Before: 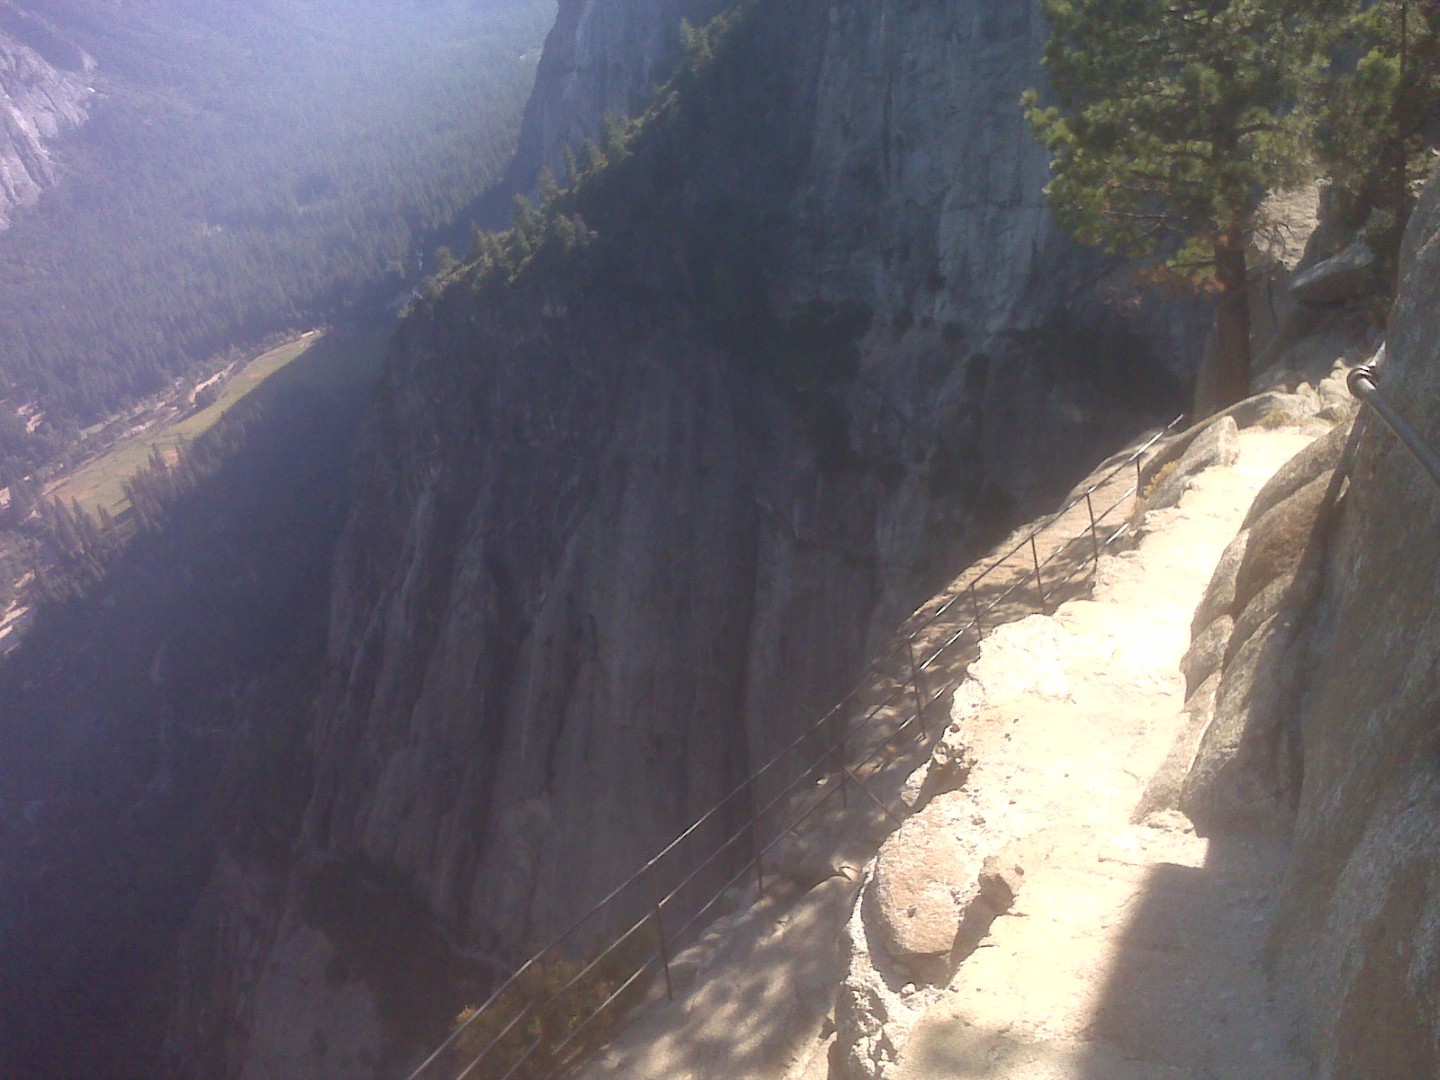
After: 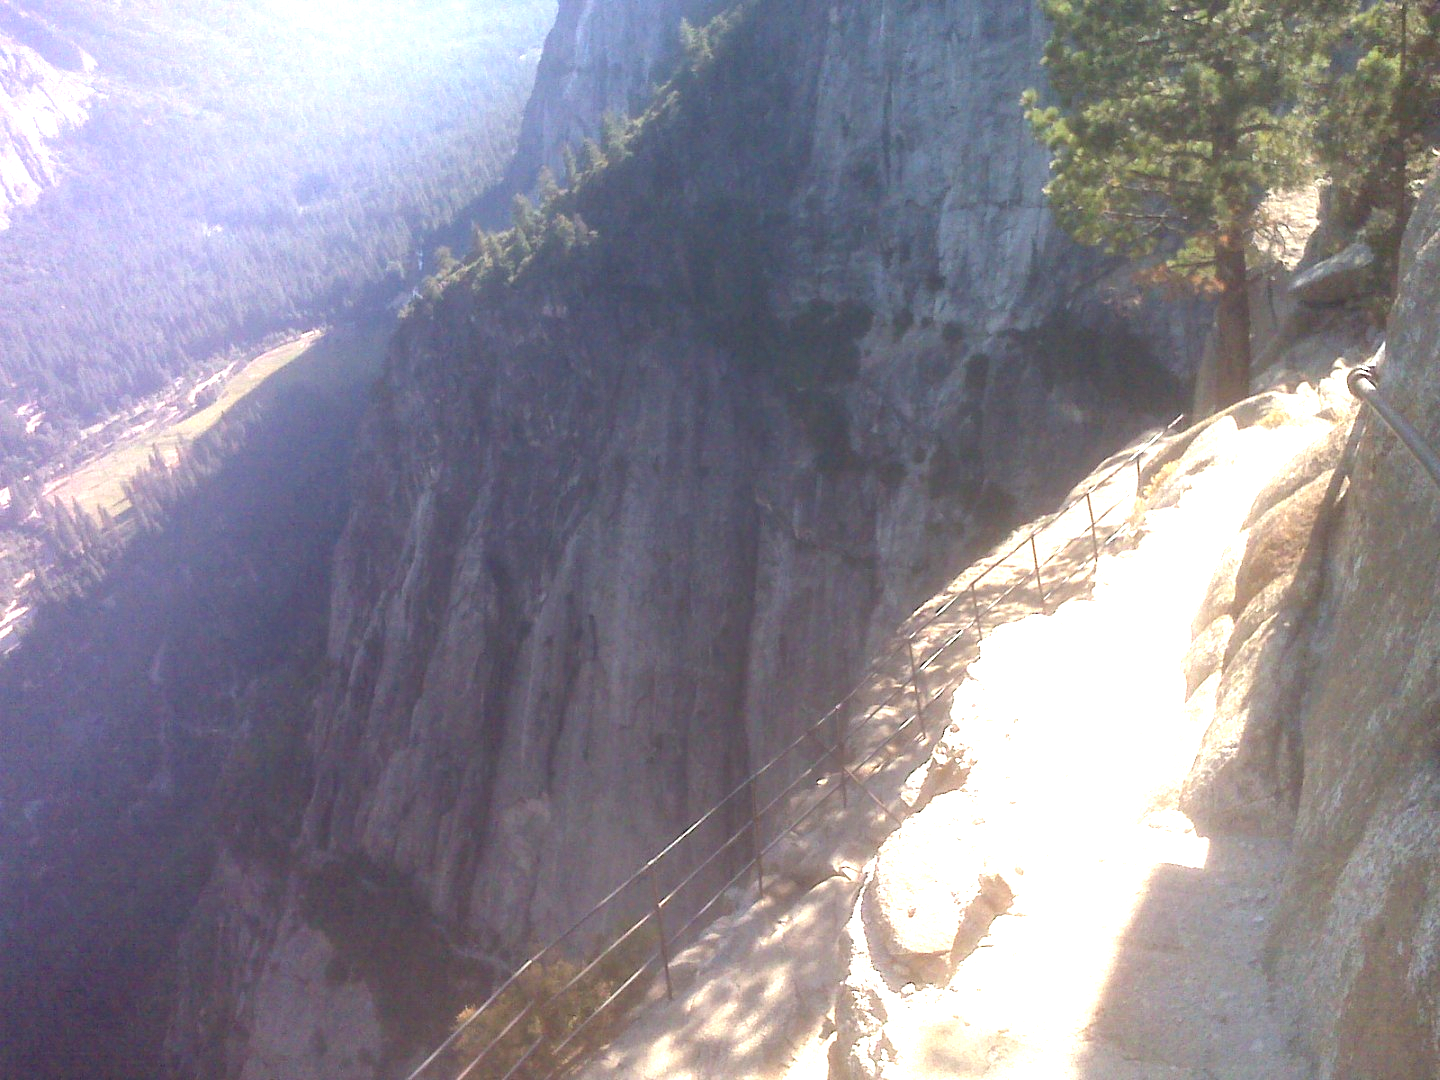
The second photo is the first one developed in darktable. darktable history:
levels: levels [0, 0.352, 0.703]
local contrast: highlights 100%, shadows 100%, detail 120%, midtone range 0.2
